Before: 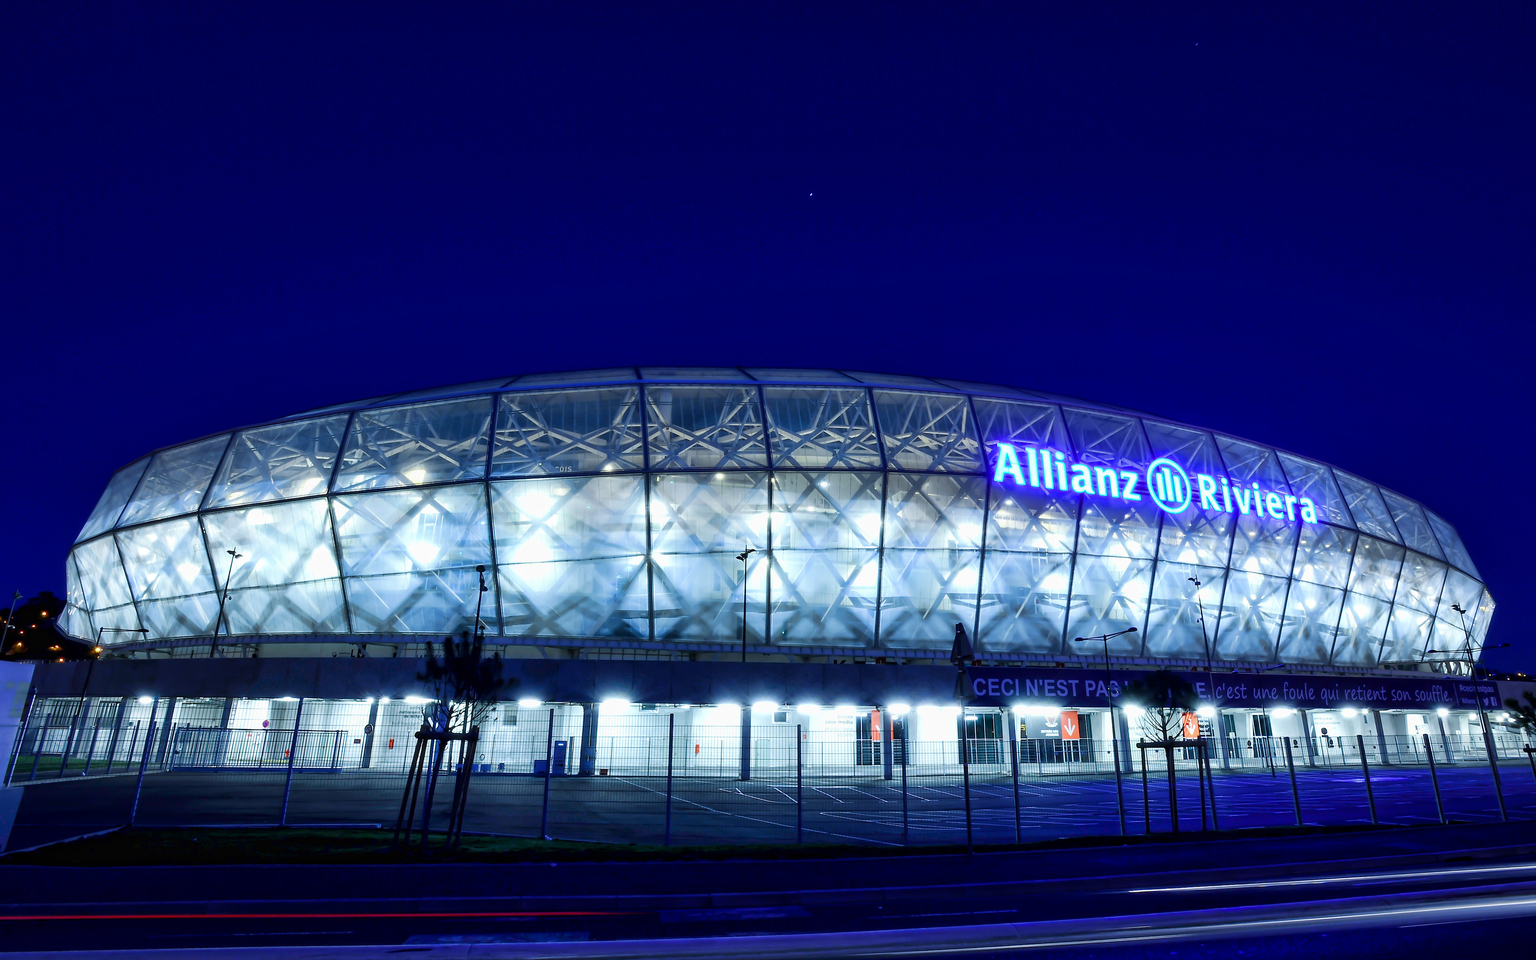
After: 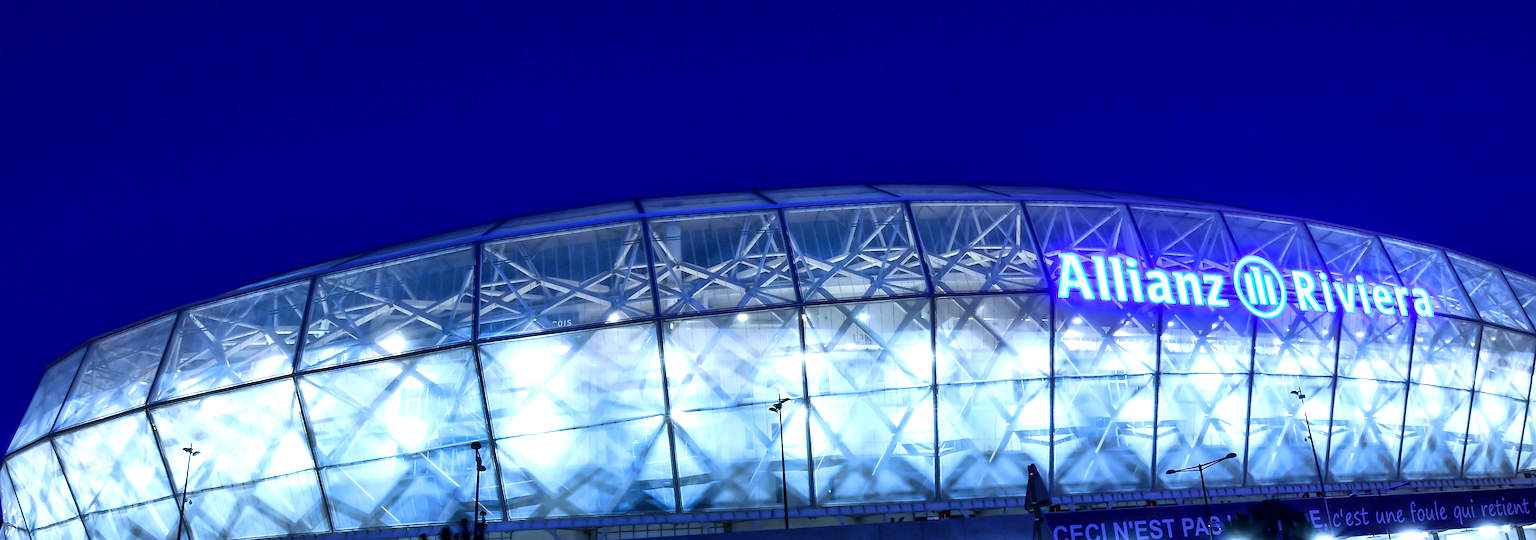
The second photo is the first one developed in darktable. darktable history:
crop: left 1.744%, top 19.225%, right 5.069%, bottom 28.357%
exposure: black level correction 0.001, exposure 0.5 EV, compensate exposure bias true, compensate highlight preservation false
rotate and perspective: rotation -4.57°, crop left 0.054, crop right 0.944, crop top 0.087, crop bottom 0.914
white balance: red 0.967, blue 1.119, emerald 0.756
